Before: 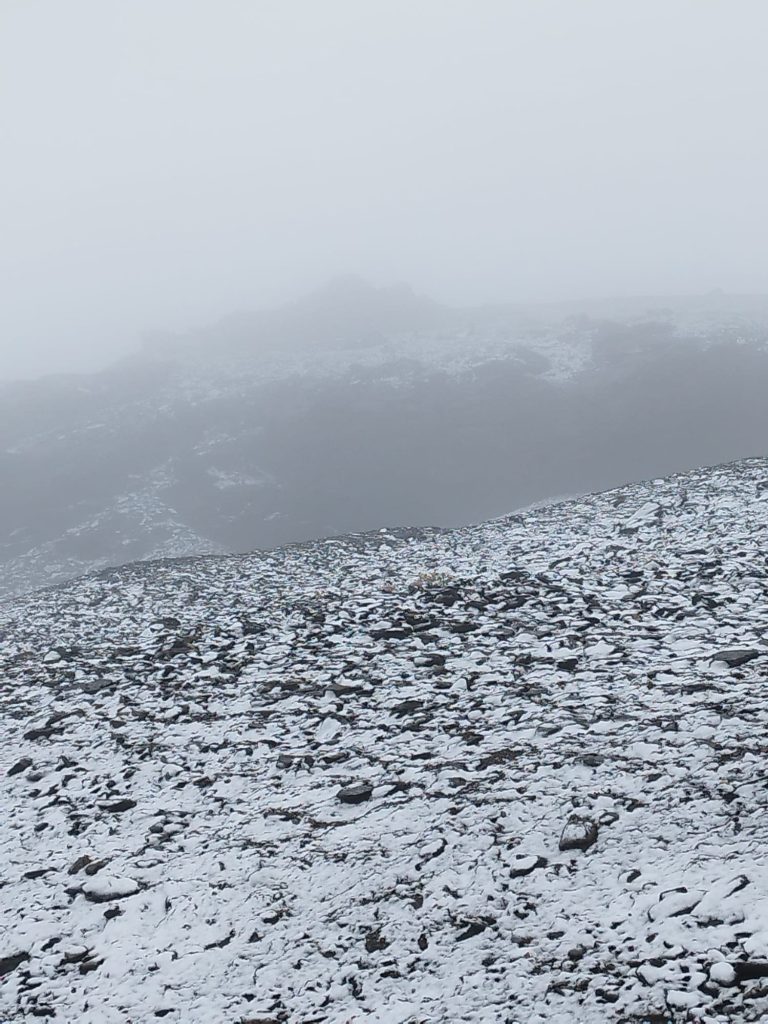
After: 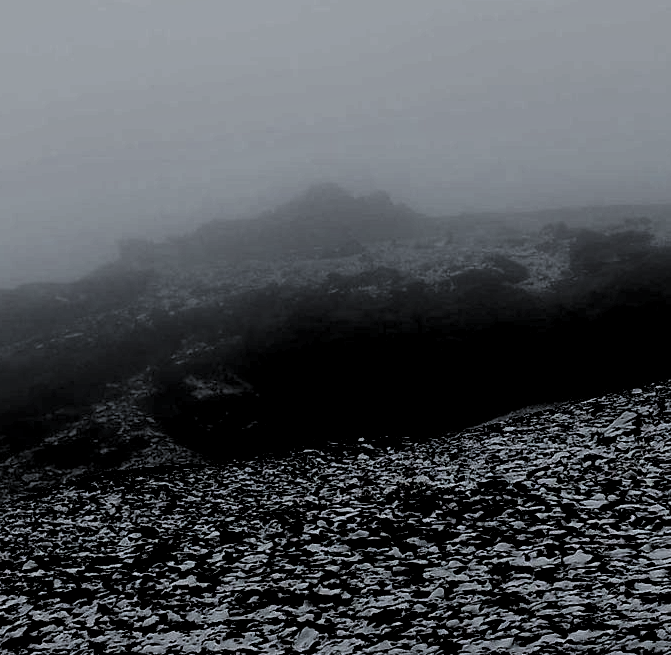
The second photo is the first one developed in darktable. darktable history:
levels: white 99.98%, levels [0.514, 0.759, 1]
local contrast: mode bilateral grid, contrast 20, coarseness 50, detail 120%, midtone range 0.2
exposure: black level correction 0.098, exposure -0.089 EV, compensate highlight preservation false
crop: left 2.939%, top 8.95%, right 9.613%, bottom 26.988%
